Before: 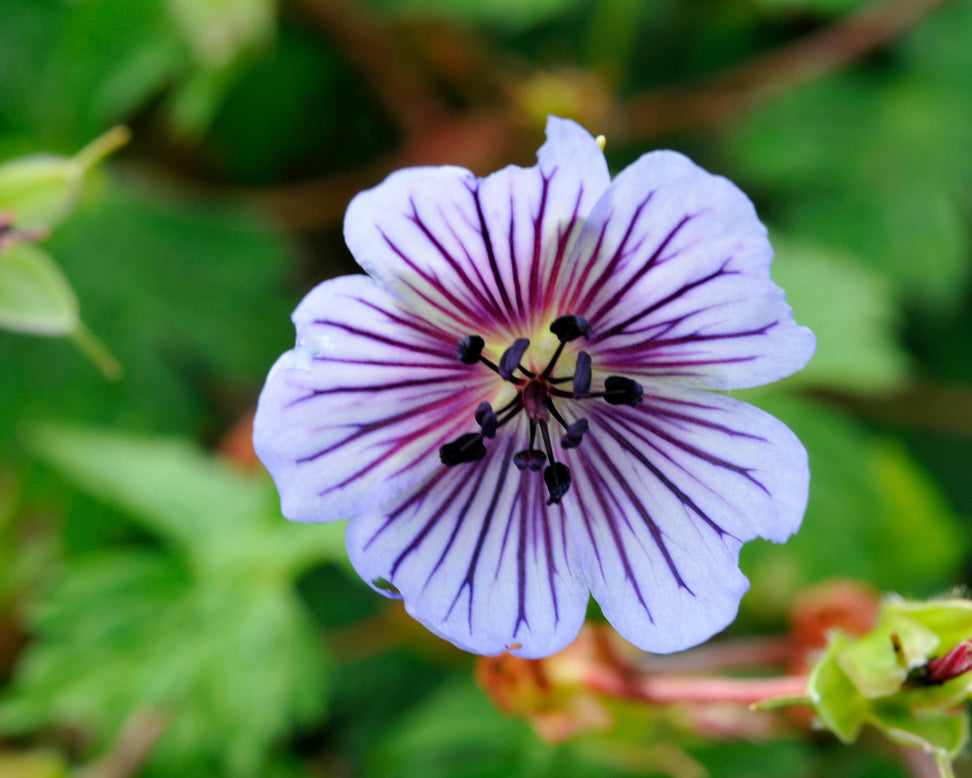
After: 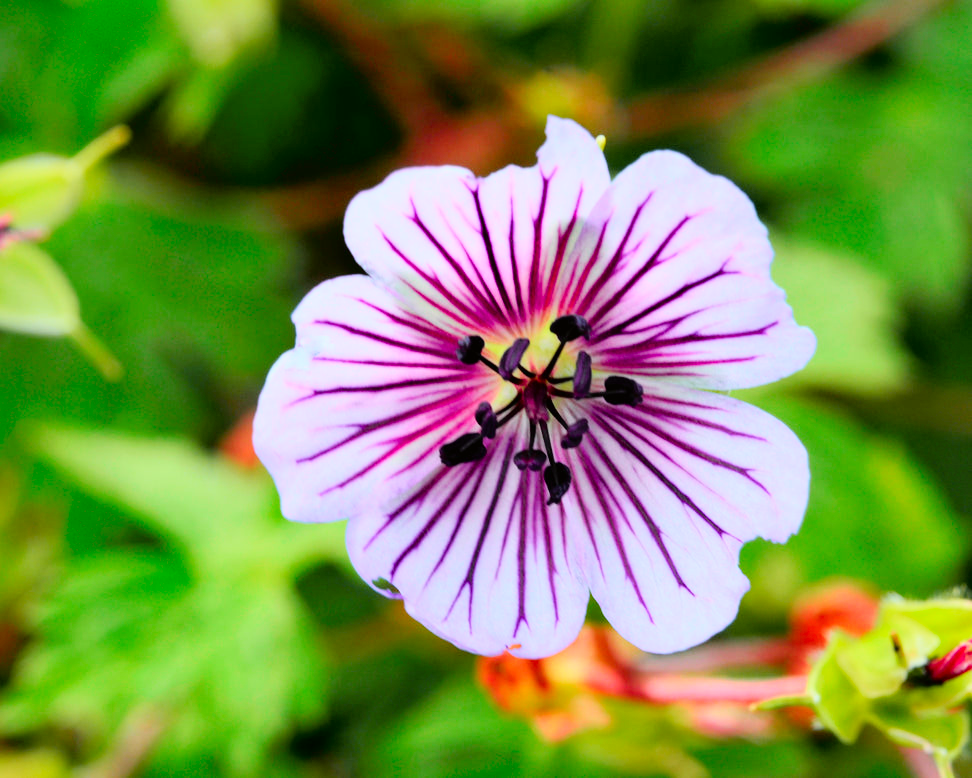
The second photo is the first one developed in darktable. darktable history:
tone curve: curves: ch0 [(0, 0.005) (0.103, 0.097) (0.18, 0.22) (0.378, 0.482) (0.504, 0.631) (0.663, 0.801) (0.834, 0.914) (1, 0.971)]; ch1 [(0, 0) (0.172, 0.123) (0.324, 0.253) (0.396, 0.388) (0.478, 0.461) (0.499, 0.498) (0.545, 0.587) (0.604, 0.692) (0.704, 0.818) (1, 1)]; ch2 [(0, 0) (0.411, 0.424) (0.496, 0.5) (0.521, 0.537) (0.555, 0.585) (0.628, 0.703) (1, 1)], color space Lab, independent channels, preserve colors none
